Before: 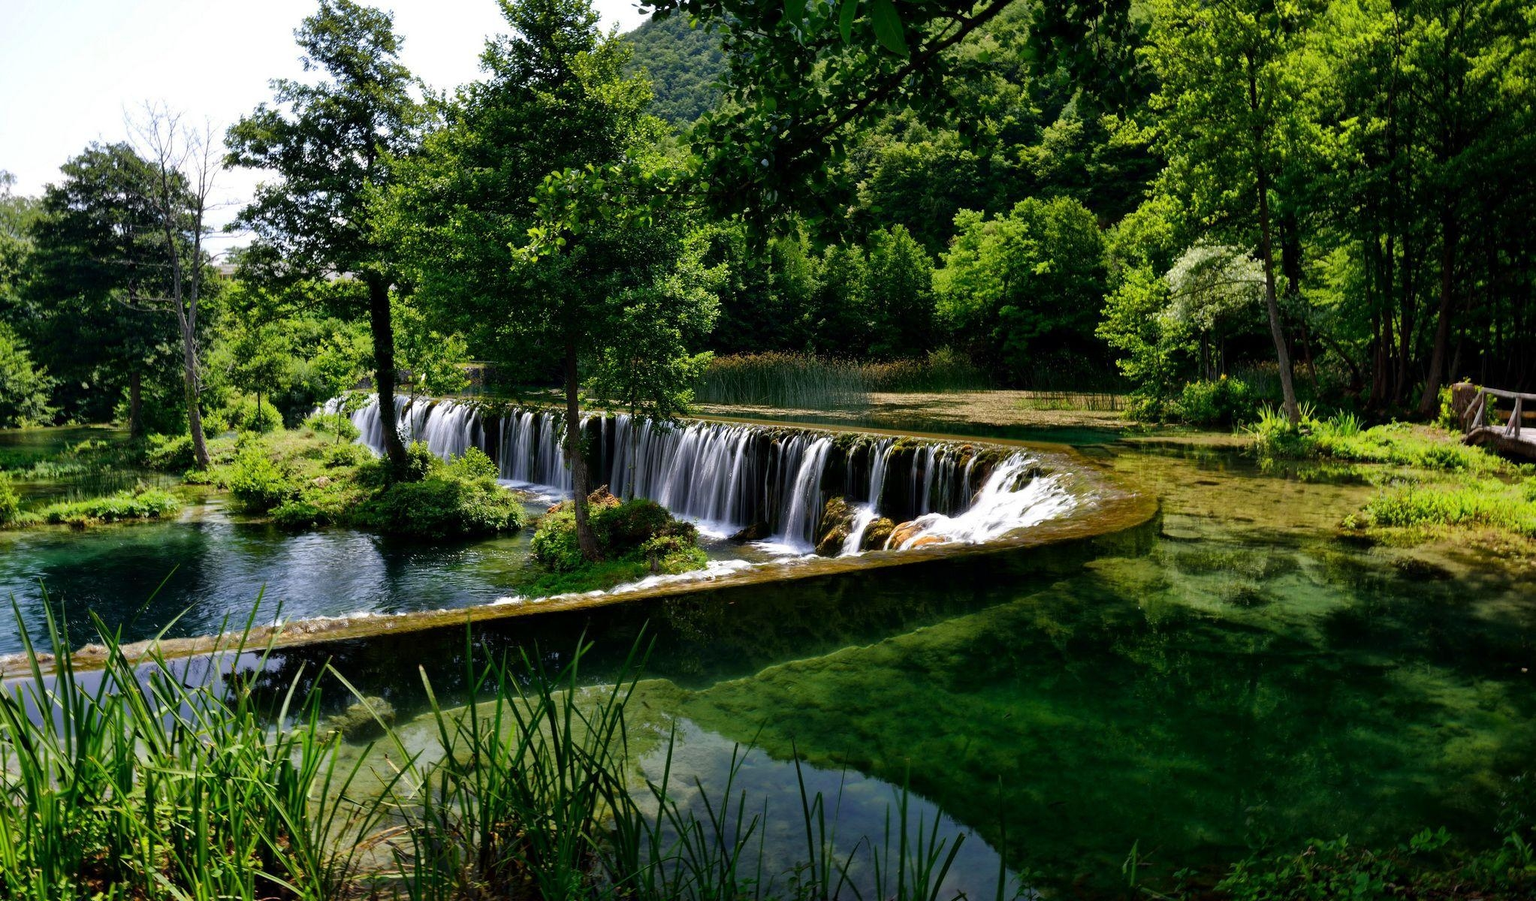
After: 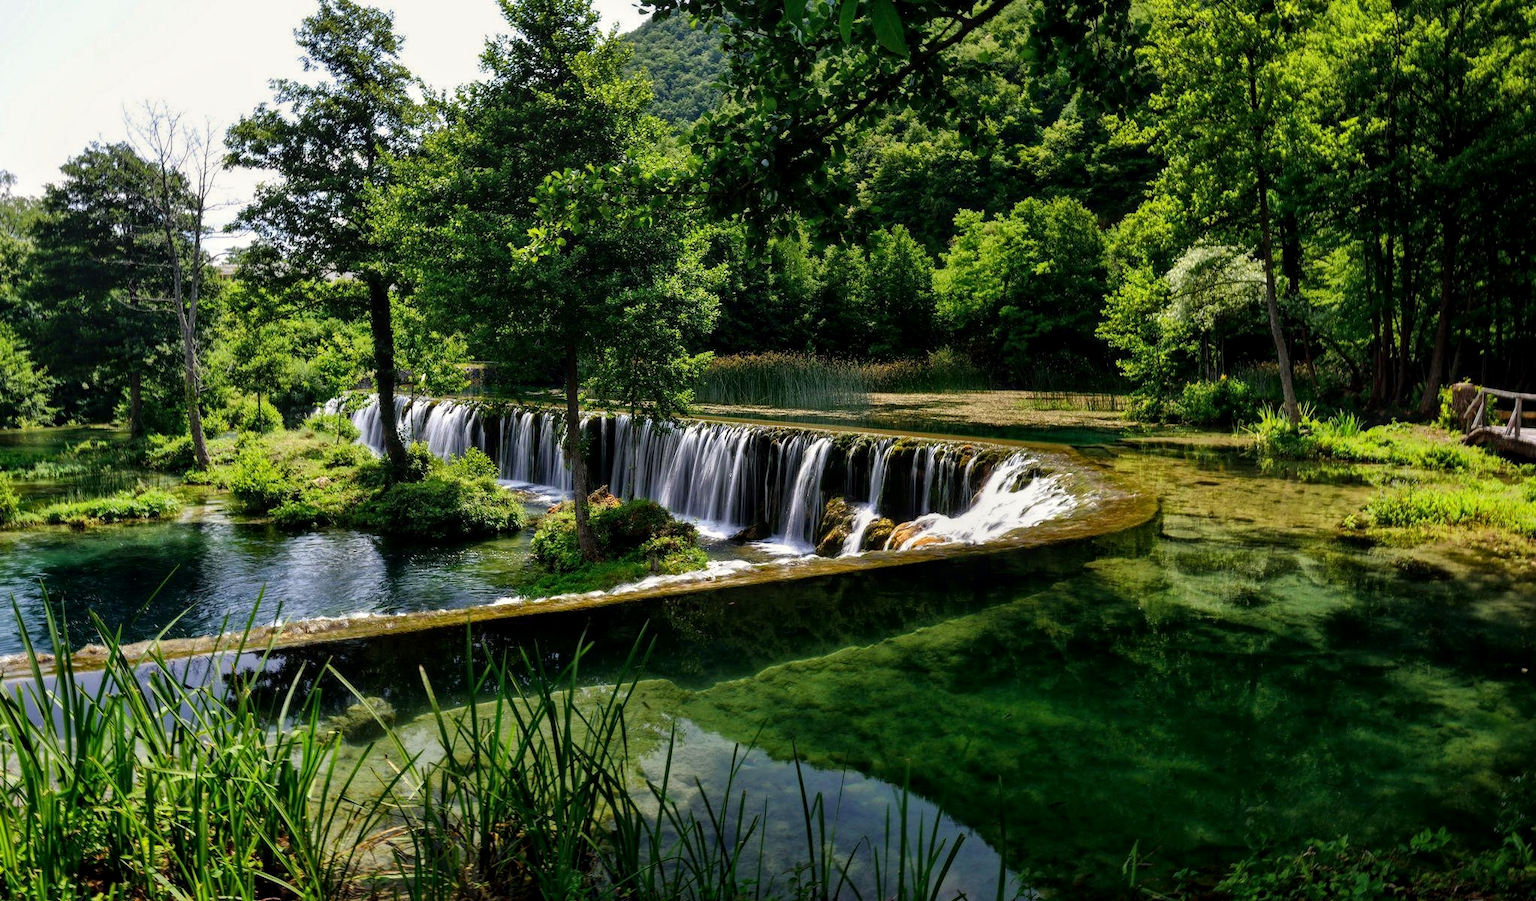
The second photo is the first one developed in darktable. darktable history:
color correction: highlights b* 3
local contrast: on, module defaults
